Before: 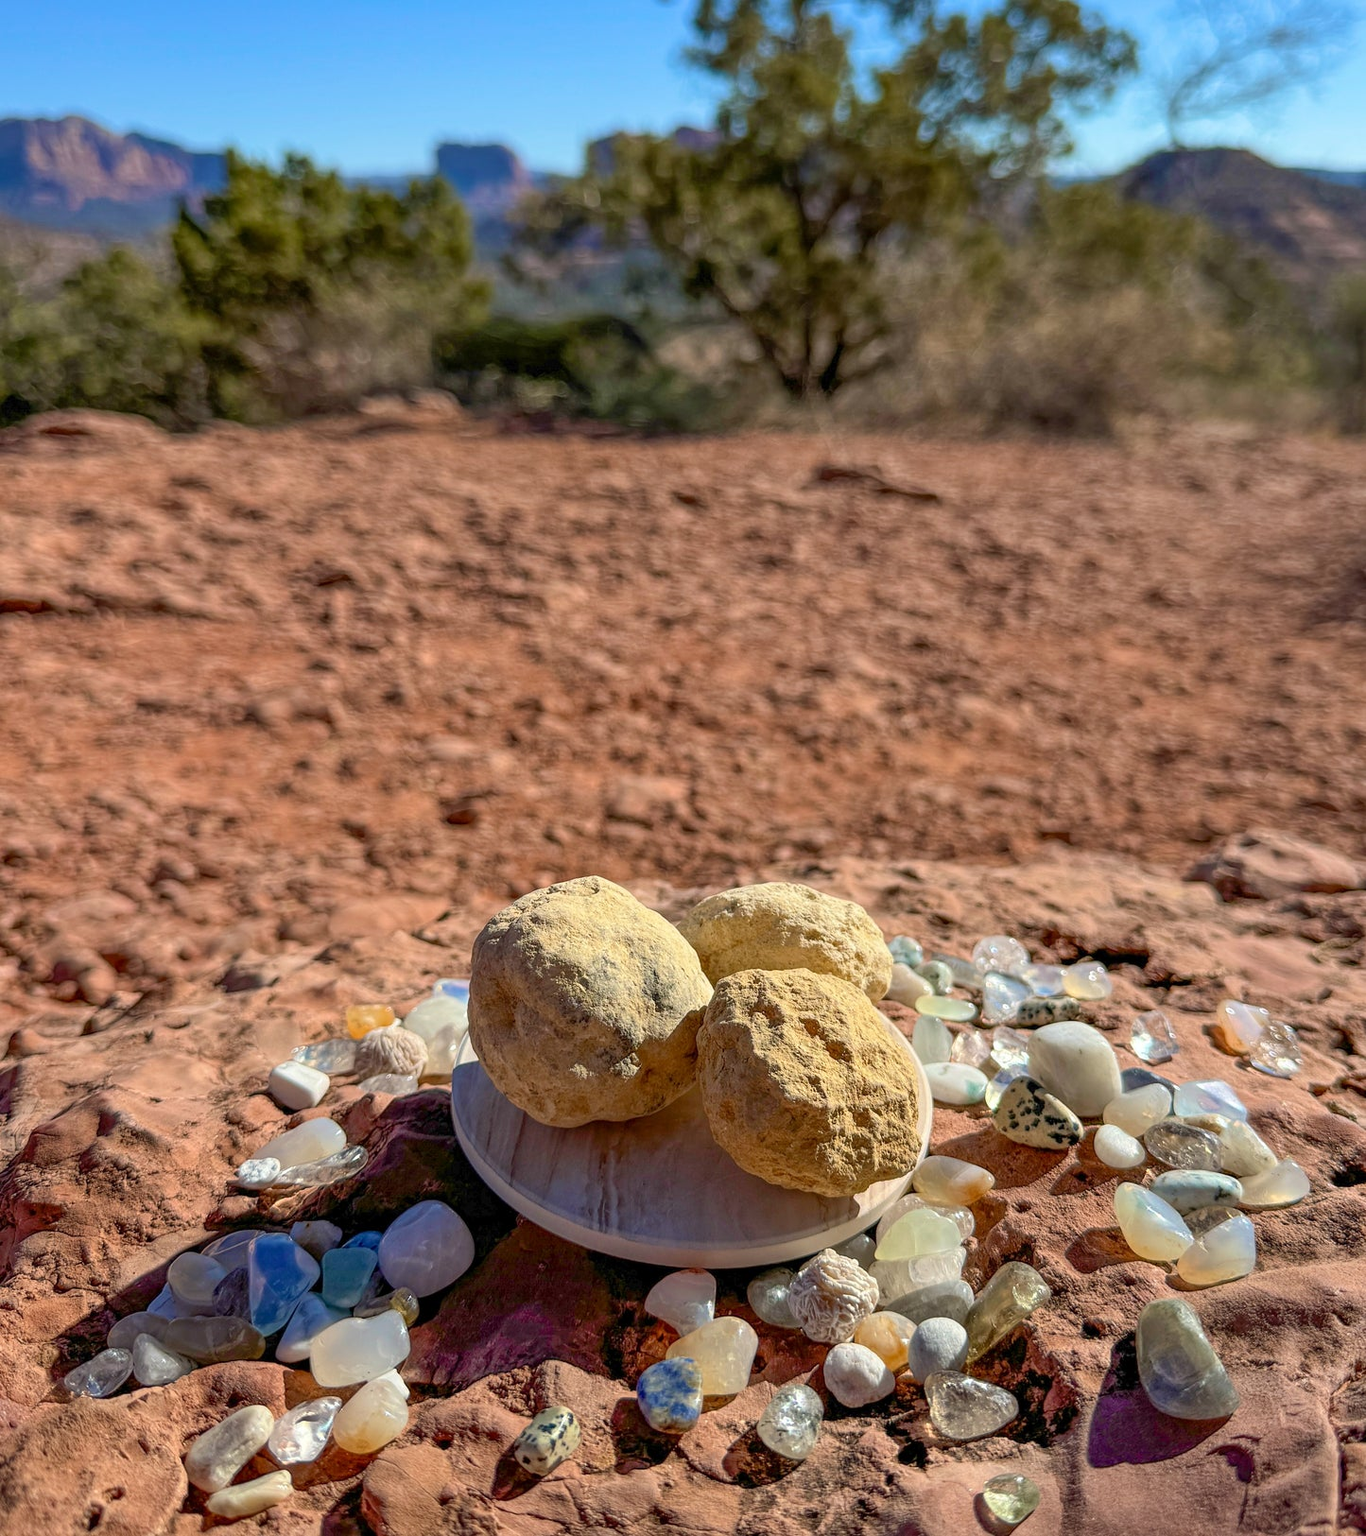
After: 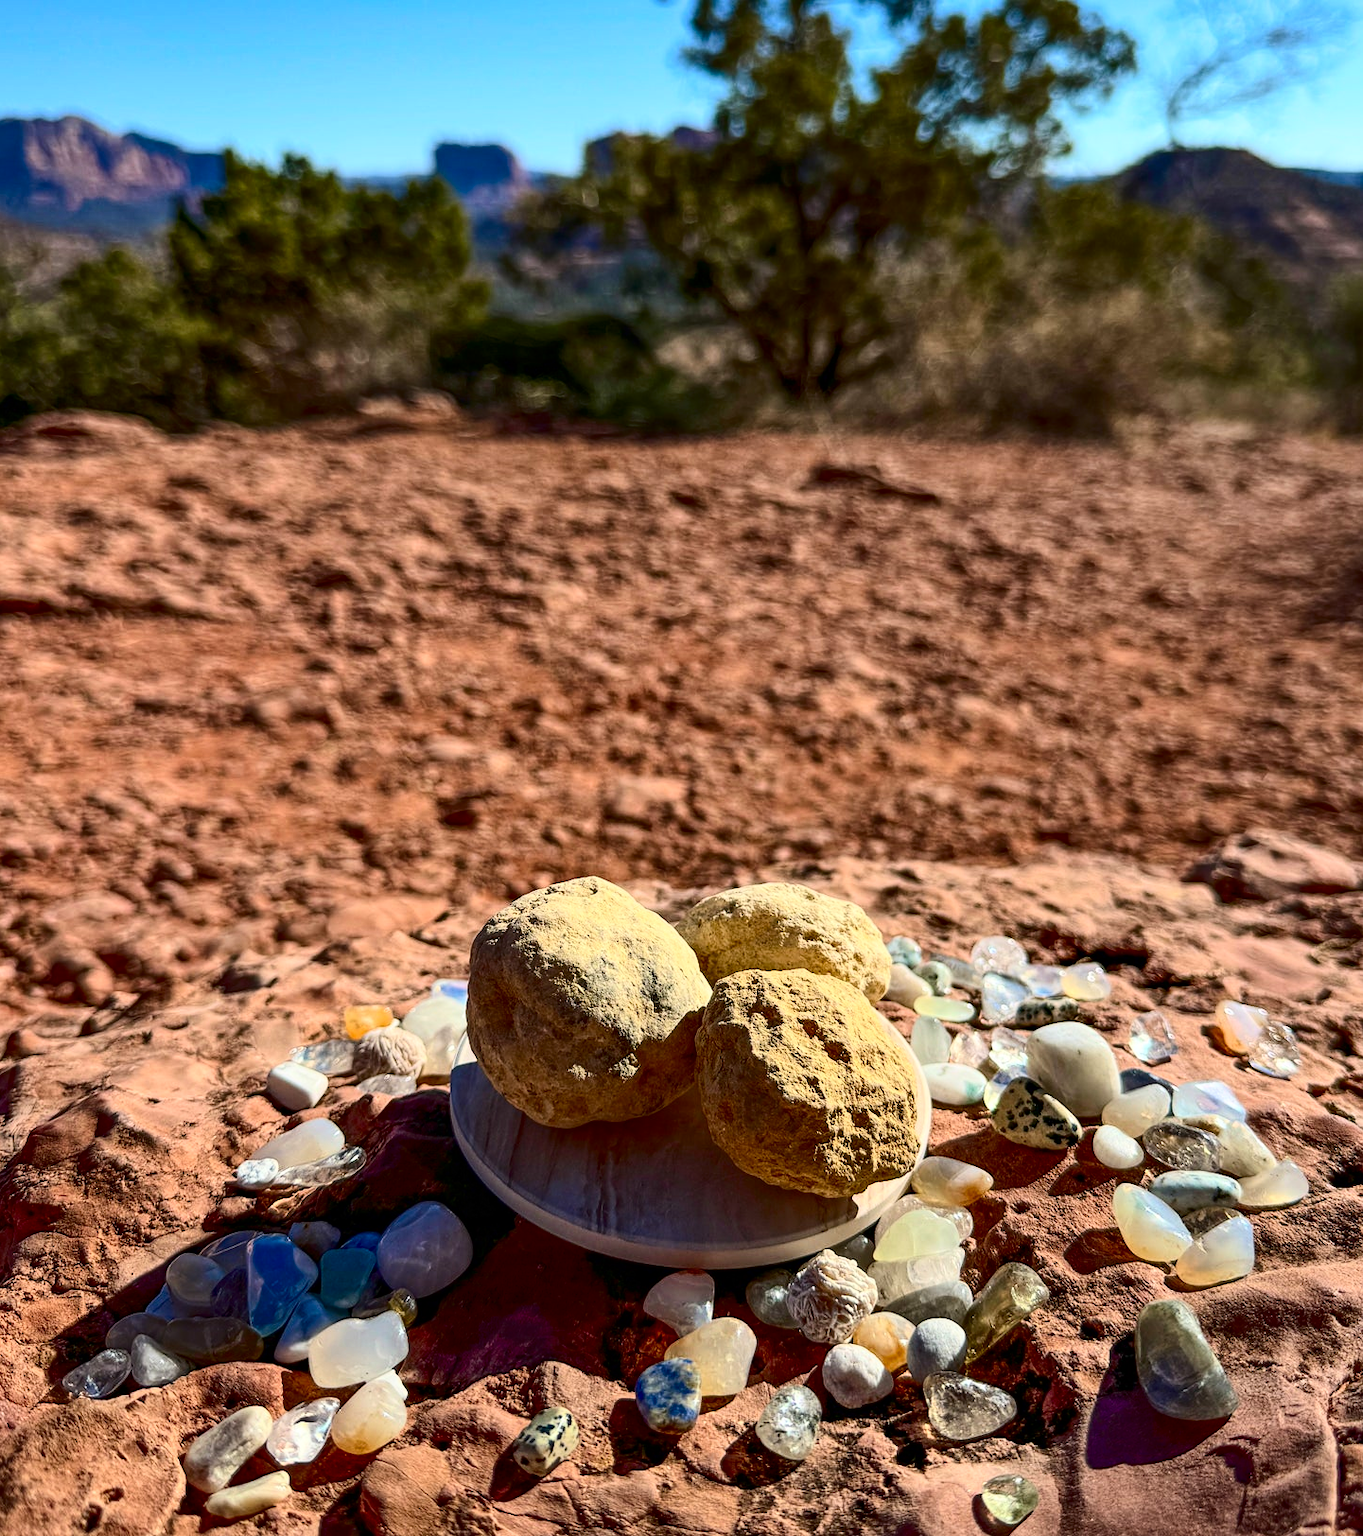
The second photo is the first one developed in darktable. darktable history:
crop and rotate: left 0.158%, bottom 0.014%
contrast brightness saturation: contrast 0.323, brightness -0.07, saturation 0.174
